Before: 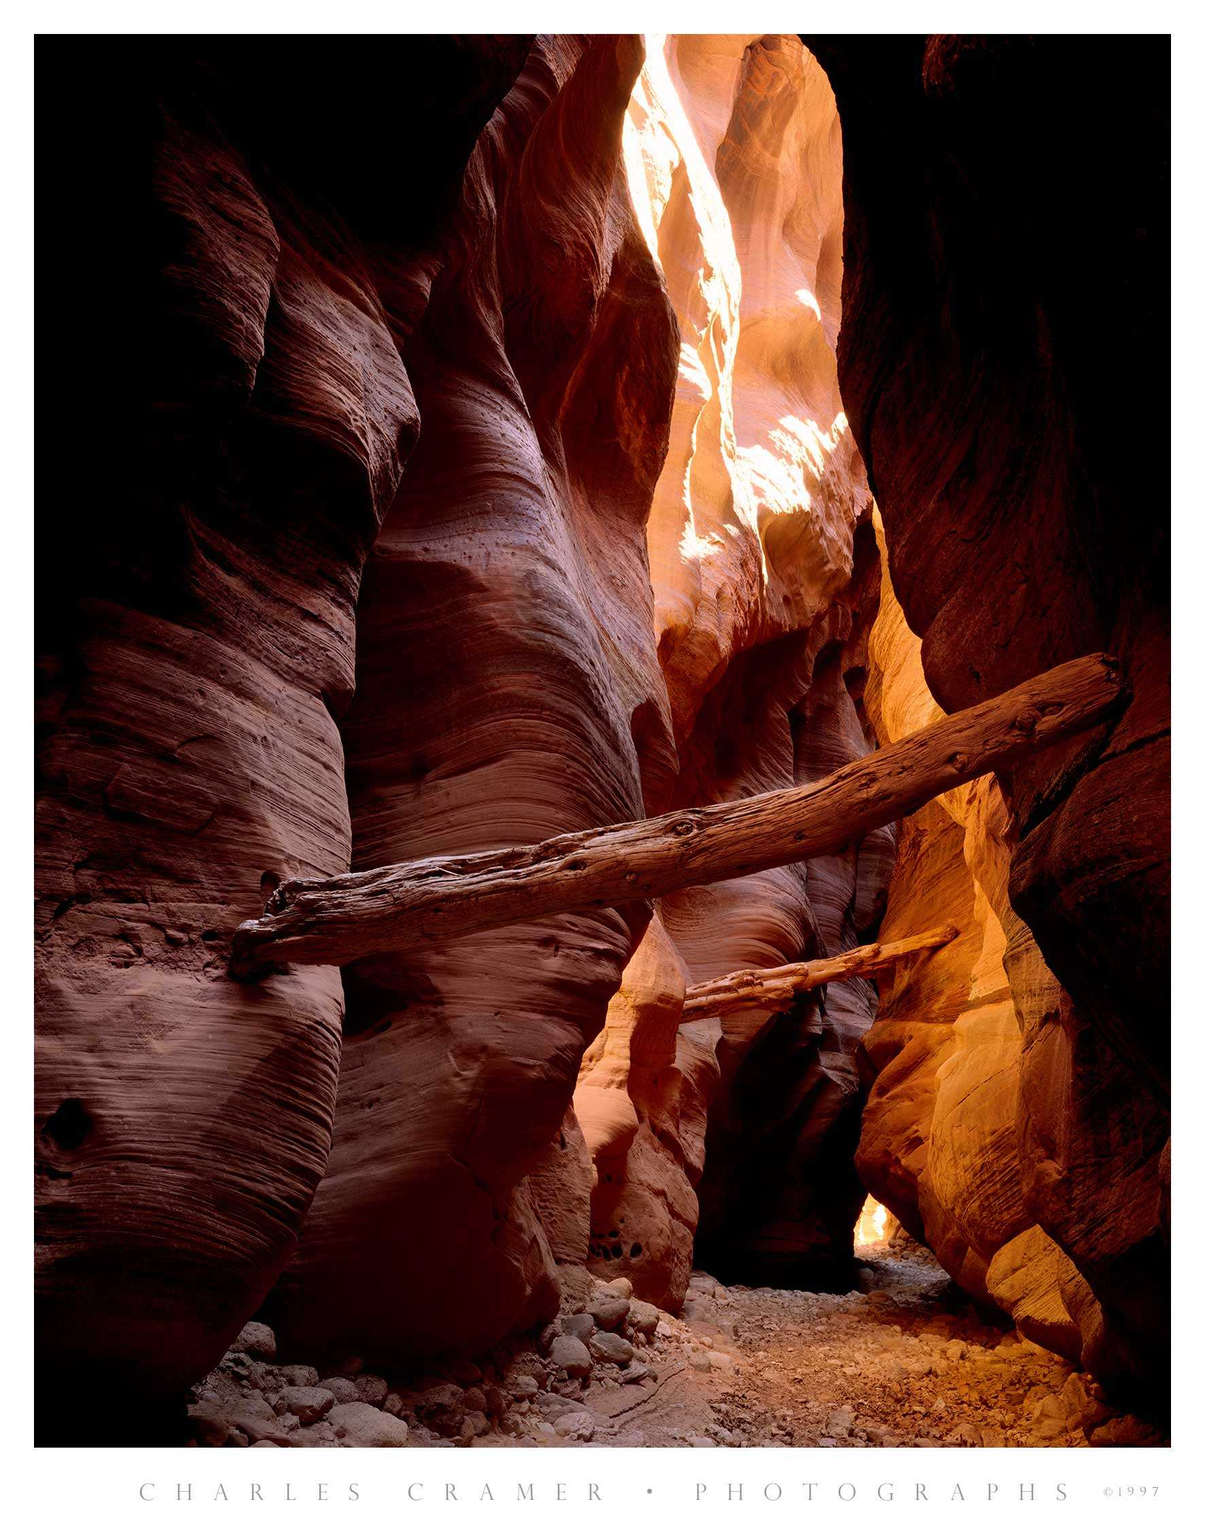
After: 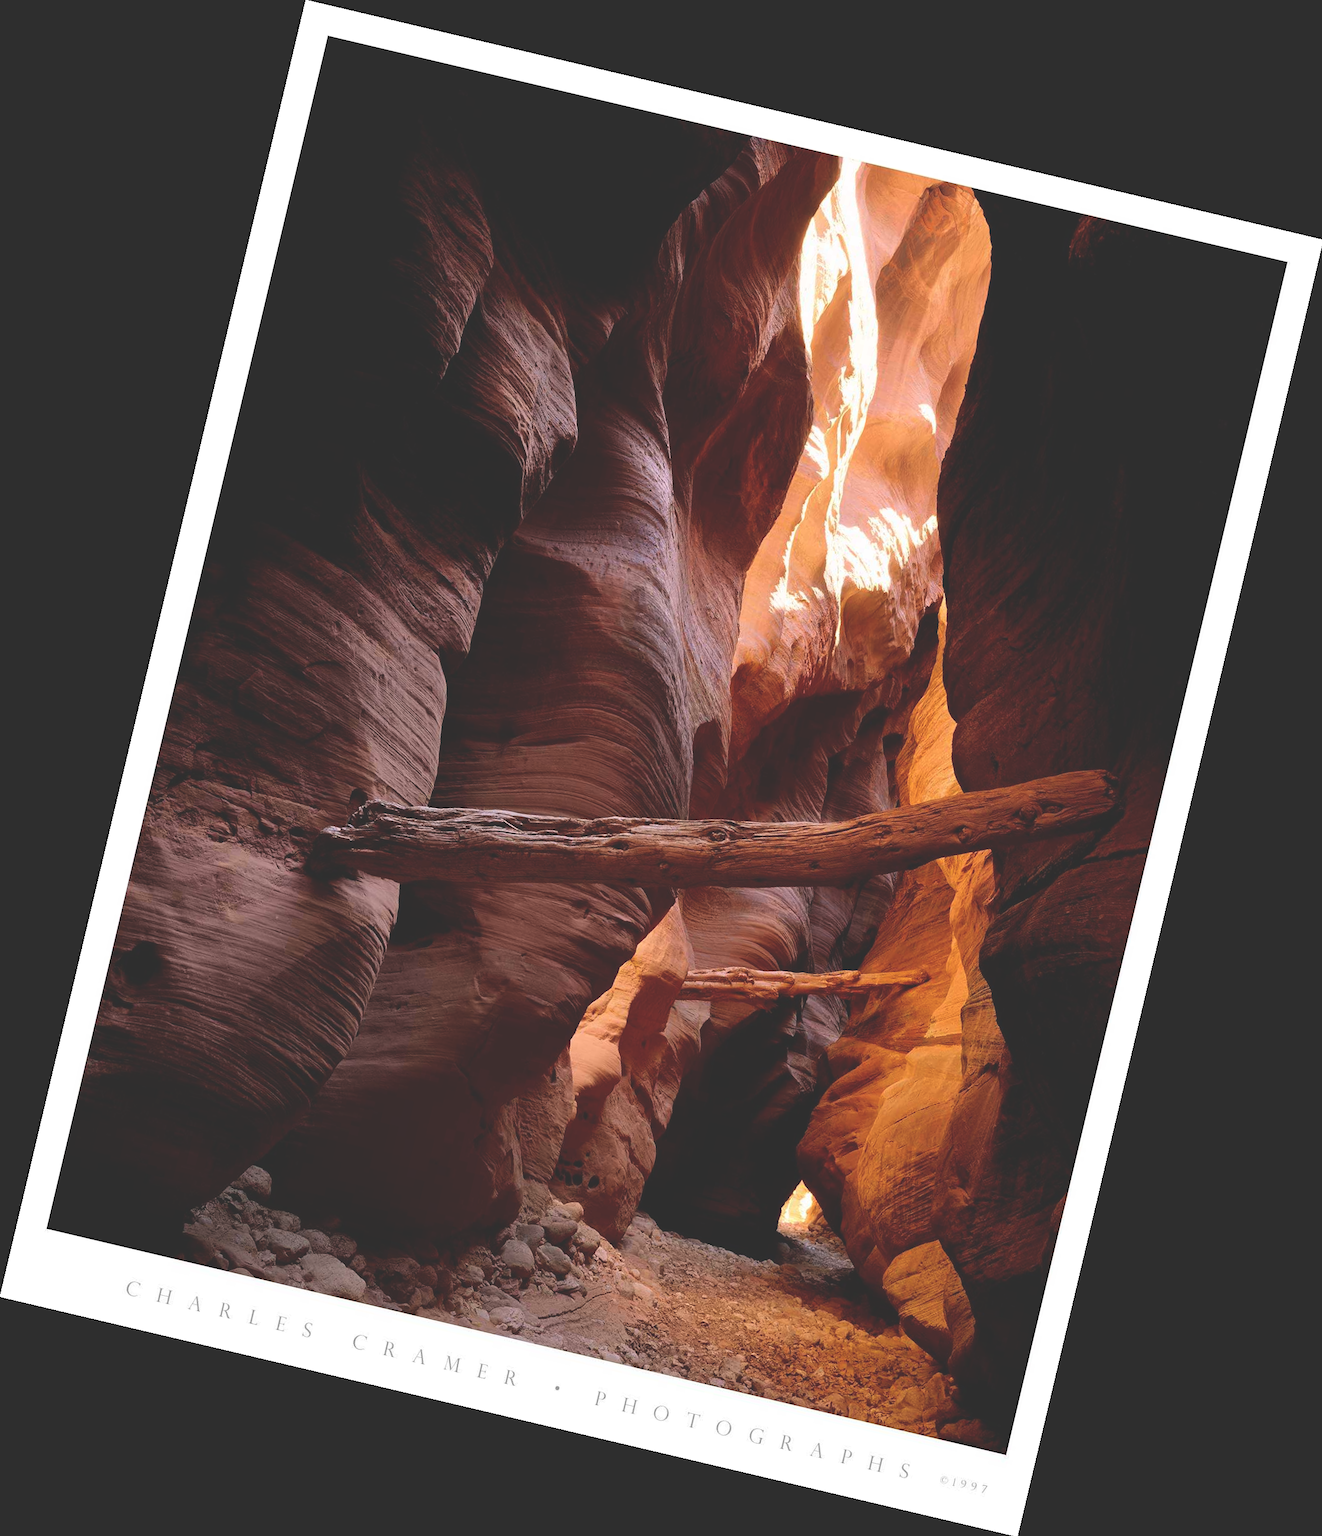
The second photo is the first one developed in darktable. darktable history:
haze removal: adaptive false
rotate and perspective: rotation 13.27°, automatic cropping off
exposure: black level correction -0.028, compensate highlight preservation false
